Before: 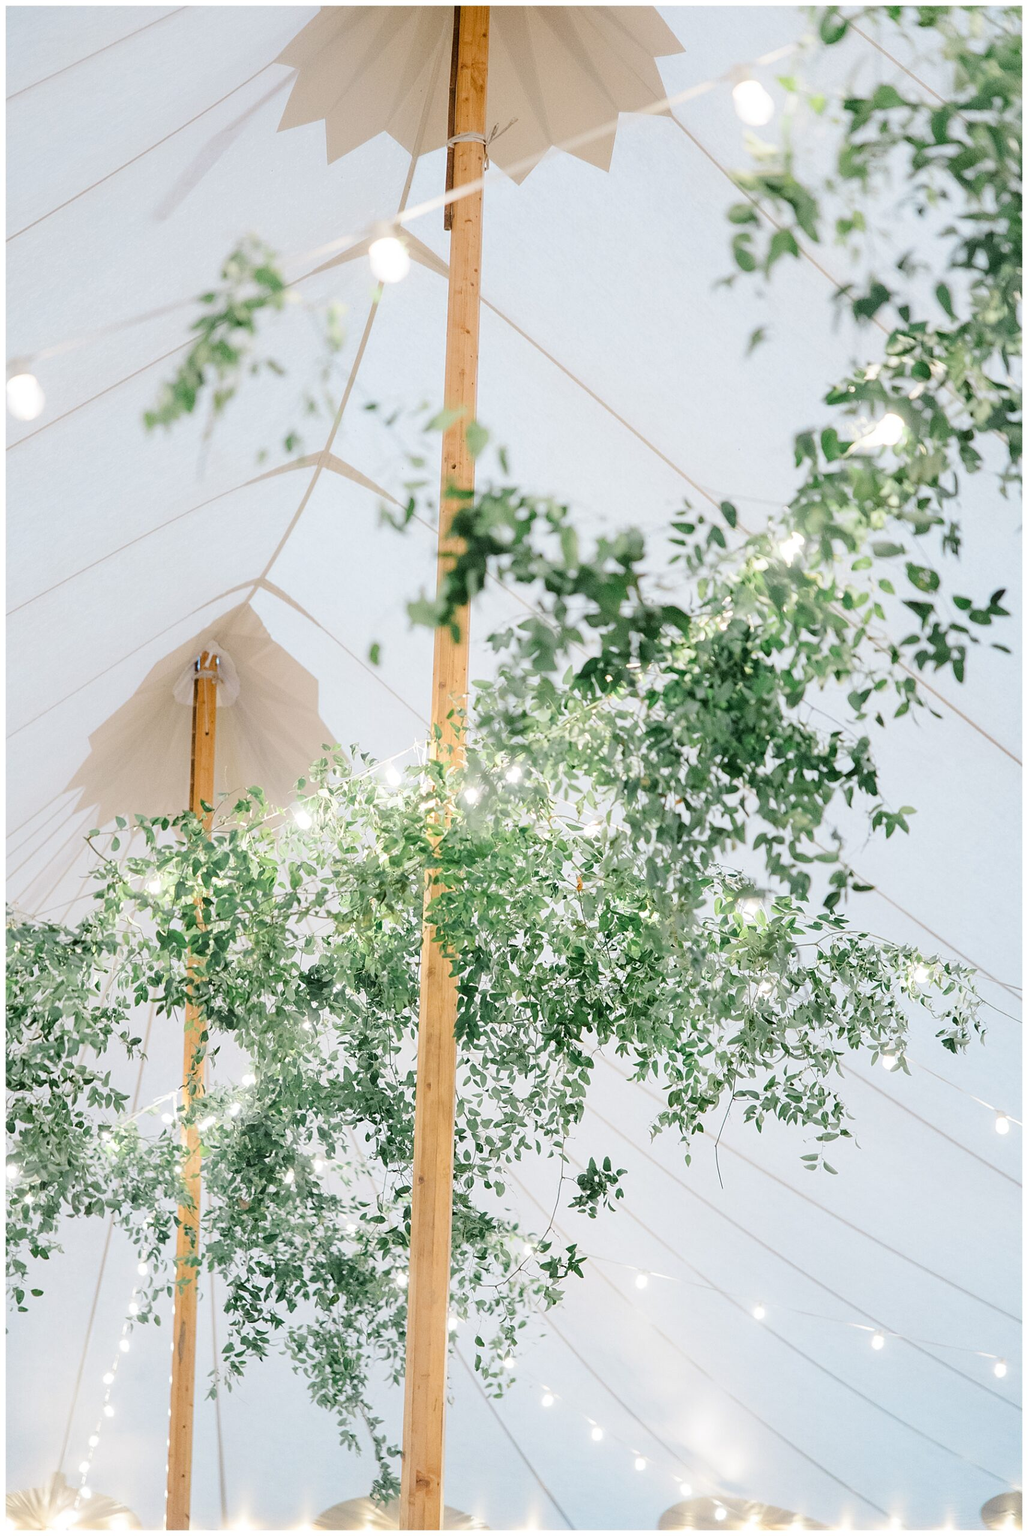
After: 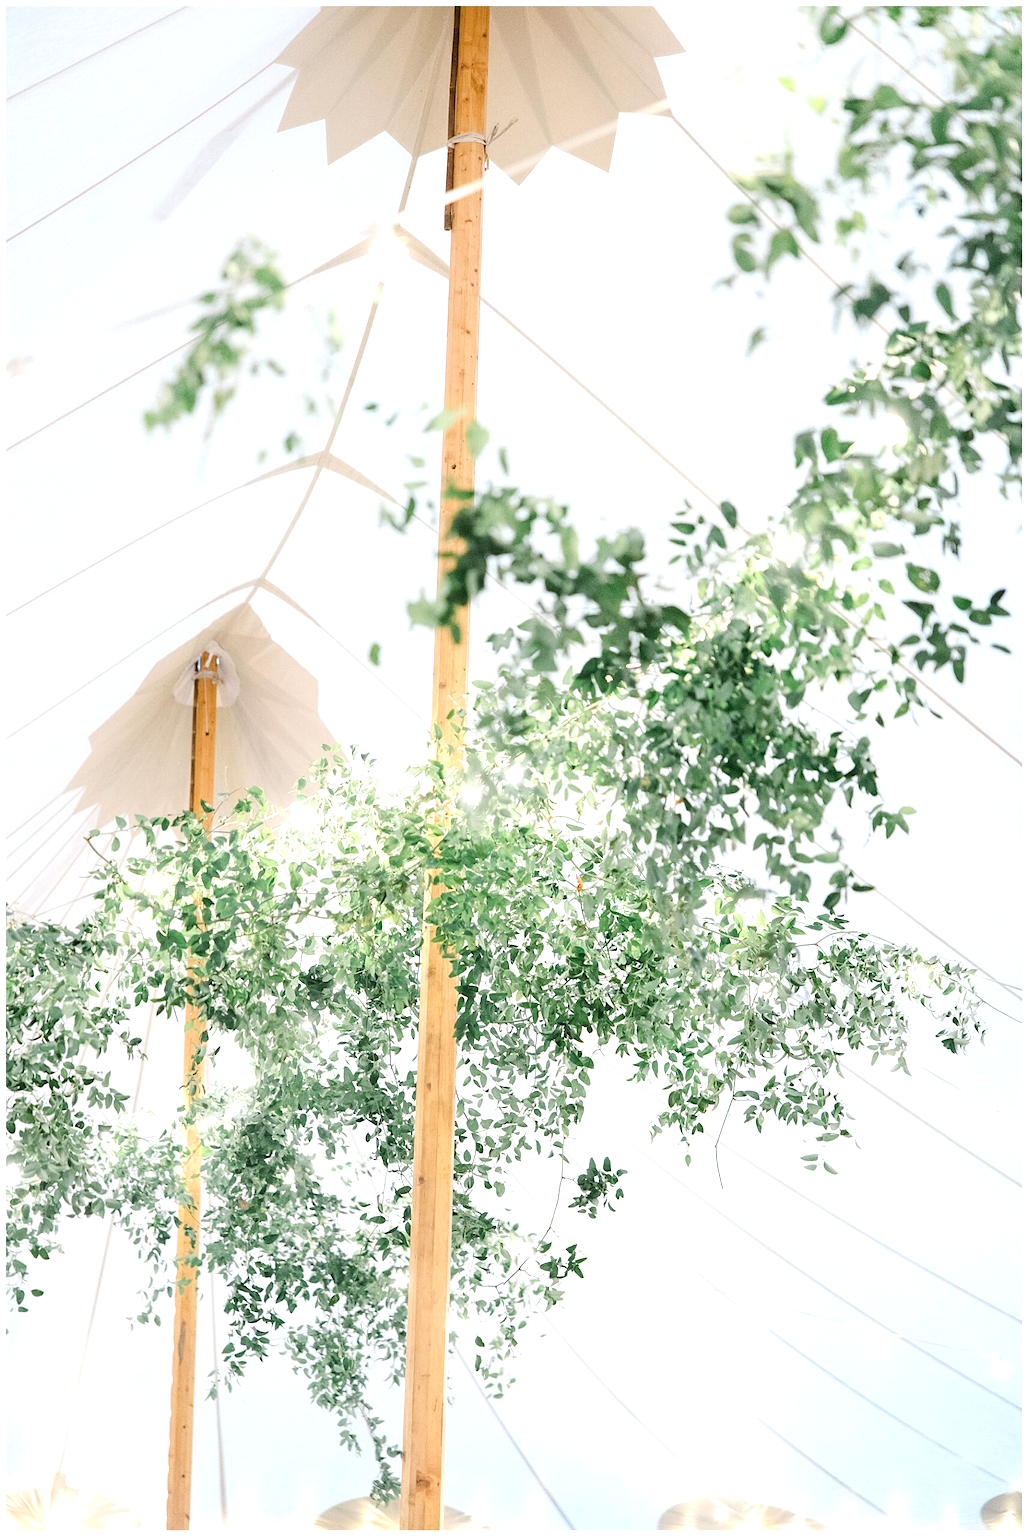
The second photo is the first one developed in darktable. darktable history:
exposure: exposure 0.564 EV, compensate highlight preservation false
contrast brightness saturation: saturation -0.05
